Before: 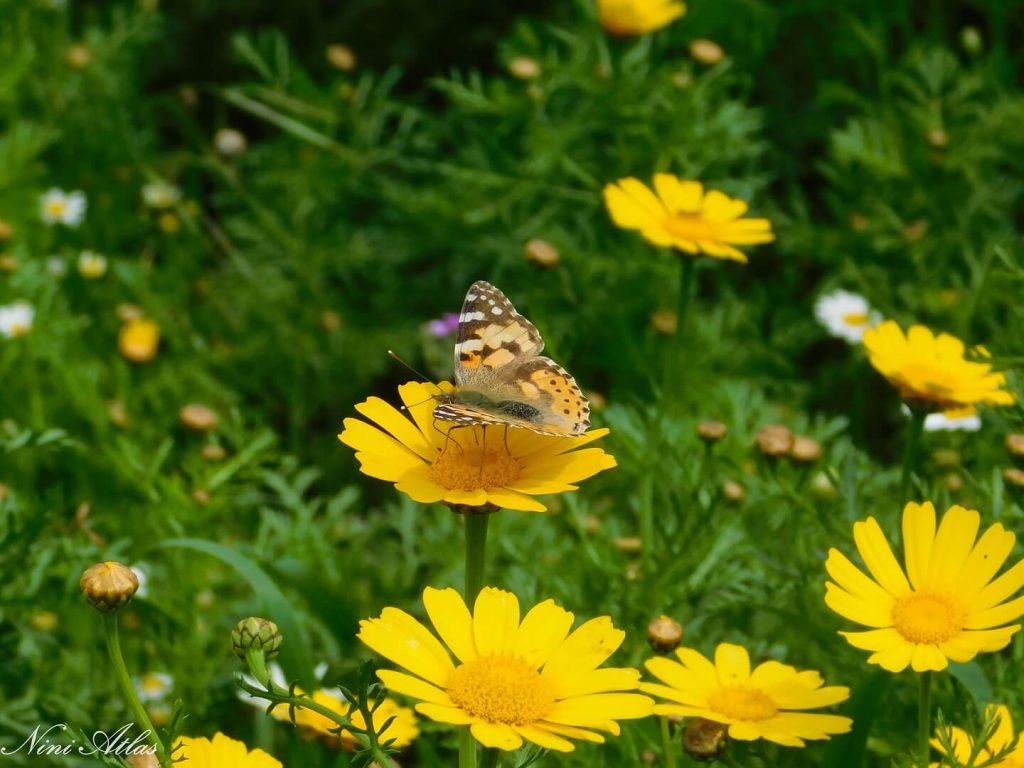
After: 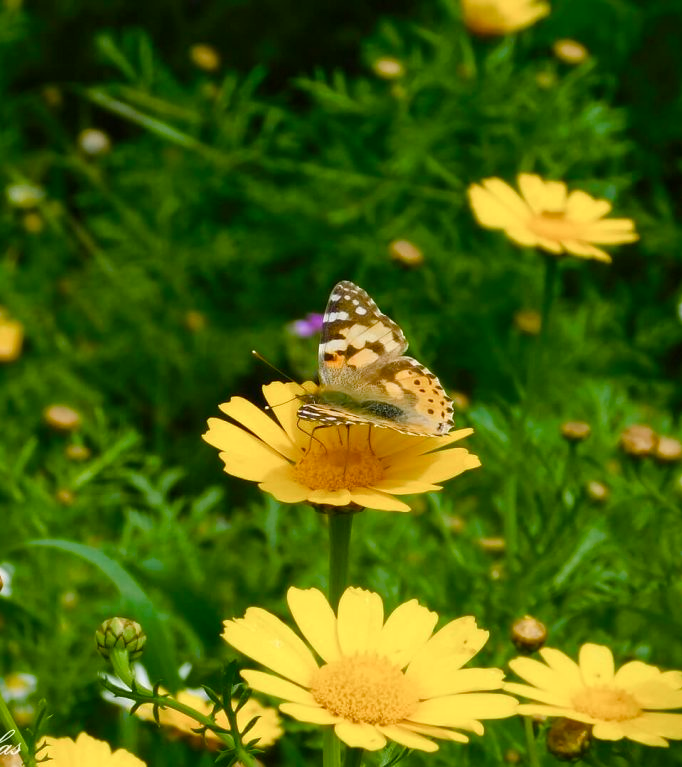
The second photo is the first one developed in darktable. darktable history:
crop and rotate: left 13.373%, right 19.972%
color balance rgb: highlights gain › luminance 14.596%, perceptual saturation grading › global saturation -0.055%, perceptual saturation grading › highlights -17.024%, perceptual saturation grading › mid-tones 32.54%, perceptual saturation grading › shadows 50.561%, perceptual brilliance grading › global brilliance 2.168%, perceptual brilliance grading › highlights -3.581%
